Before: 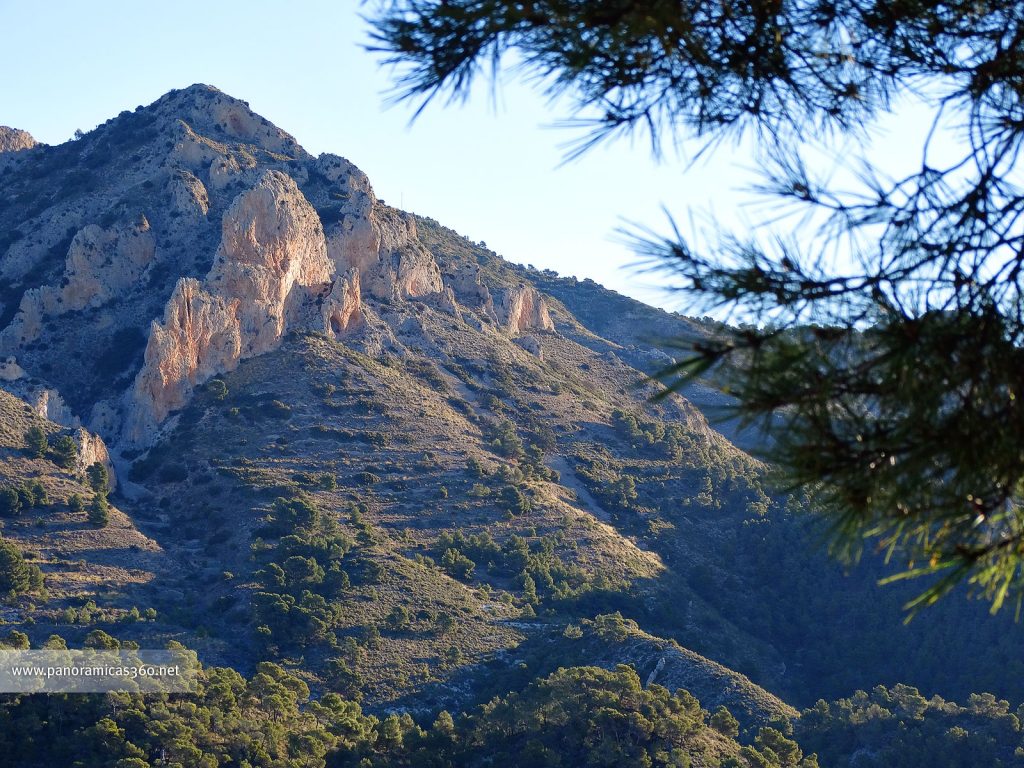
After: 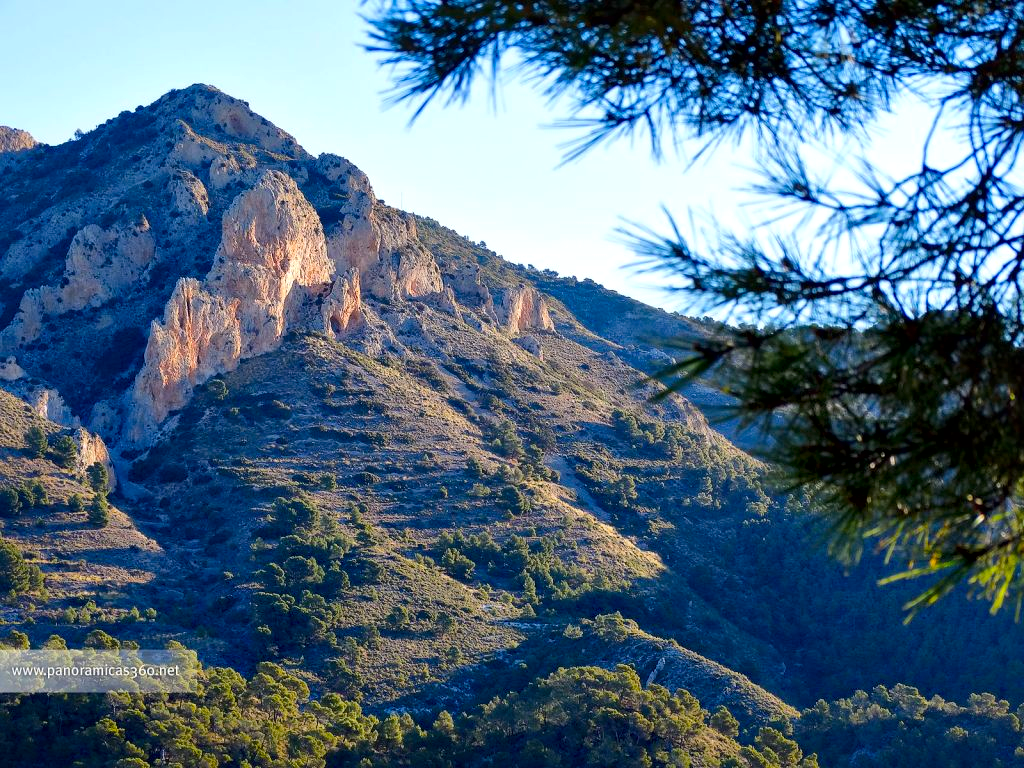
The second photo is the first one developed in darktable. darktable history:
local contrast: mode bilateral grid, contrast 25, coarseness 60, detail 151%, midtone range 0.2
color balance rgb: linear chroma grading › global chroma 15%, perceptual saturation grading › global saturation 30%
